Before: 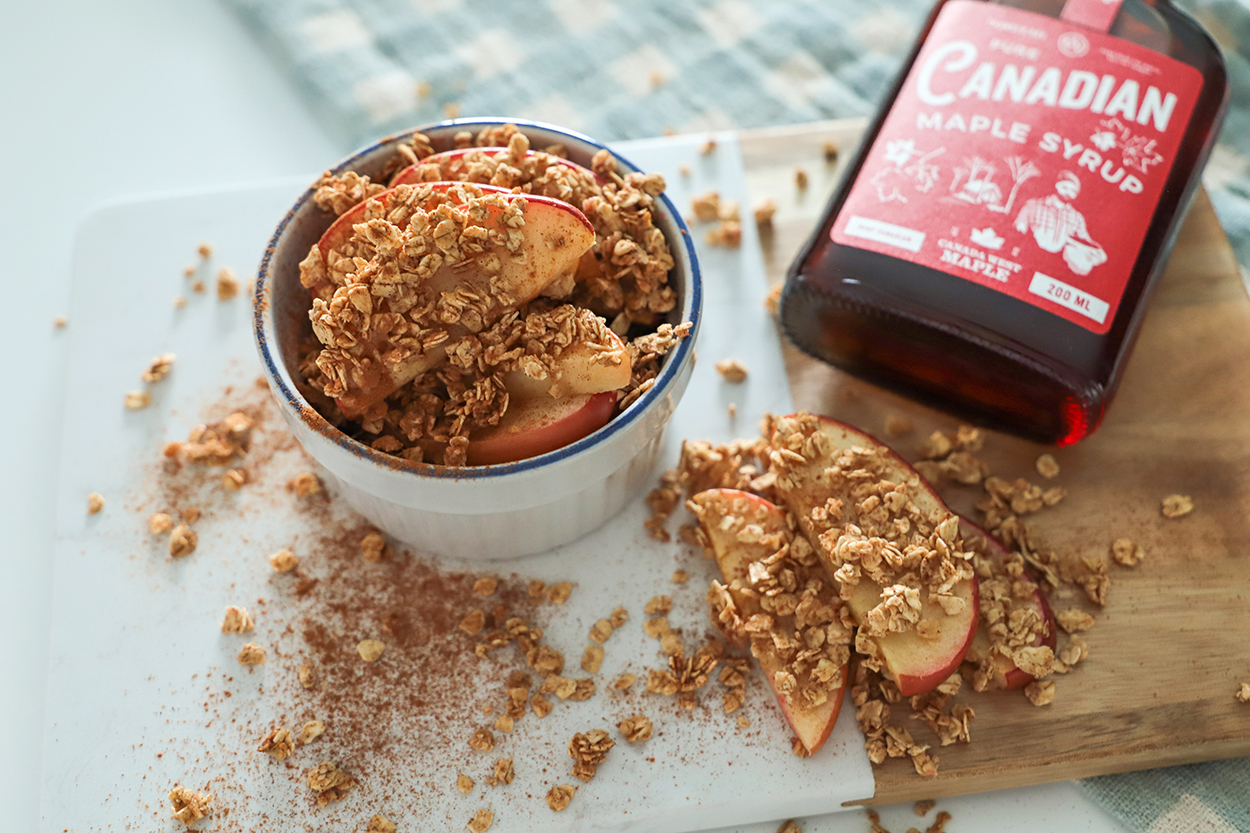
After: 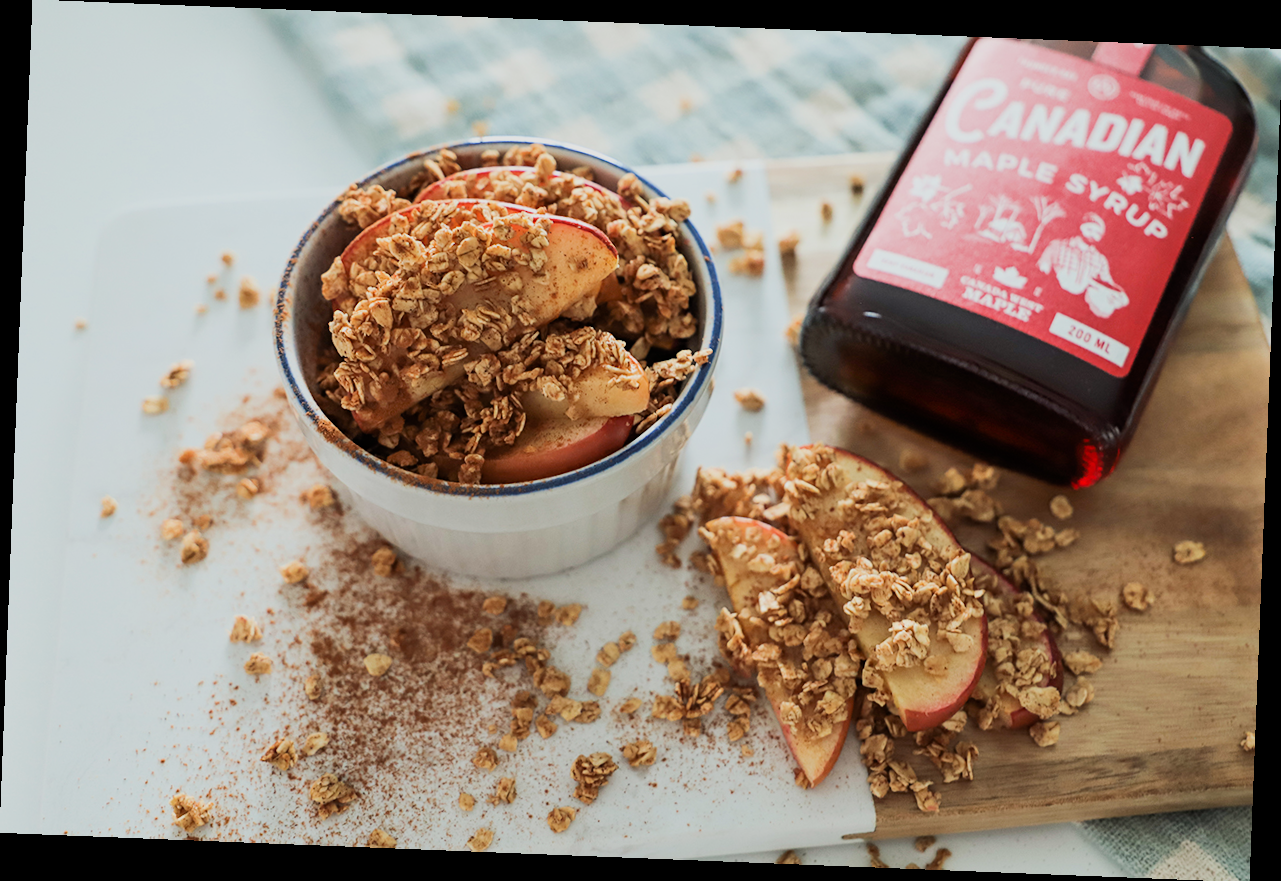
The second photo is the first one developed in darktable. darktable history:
filmic rgb: black relative exposure -7.5 EV, white relative exposure 5 EV, hardness 3.31, contrast 1.3, contrast in shadows safe
rotate and perspective: rotation 2.27°, automatic cropping off
